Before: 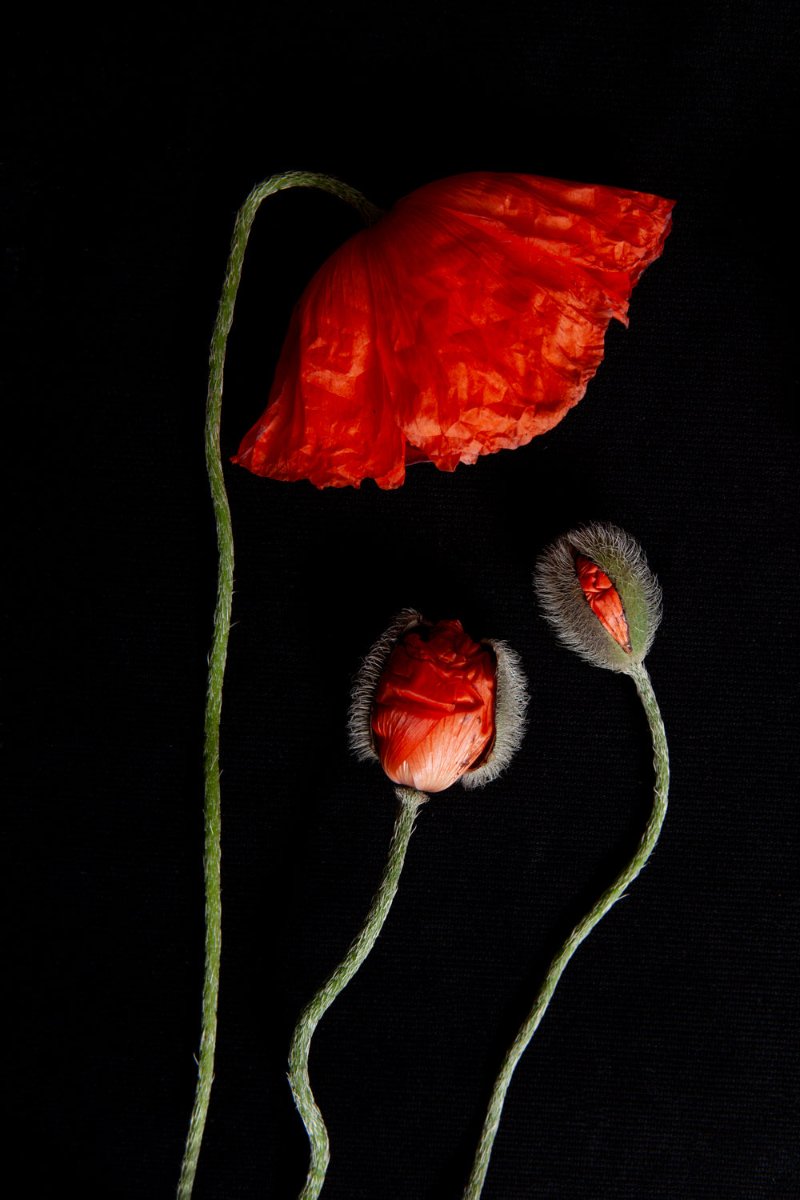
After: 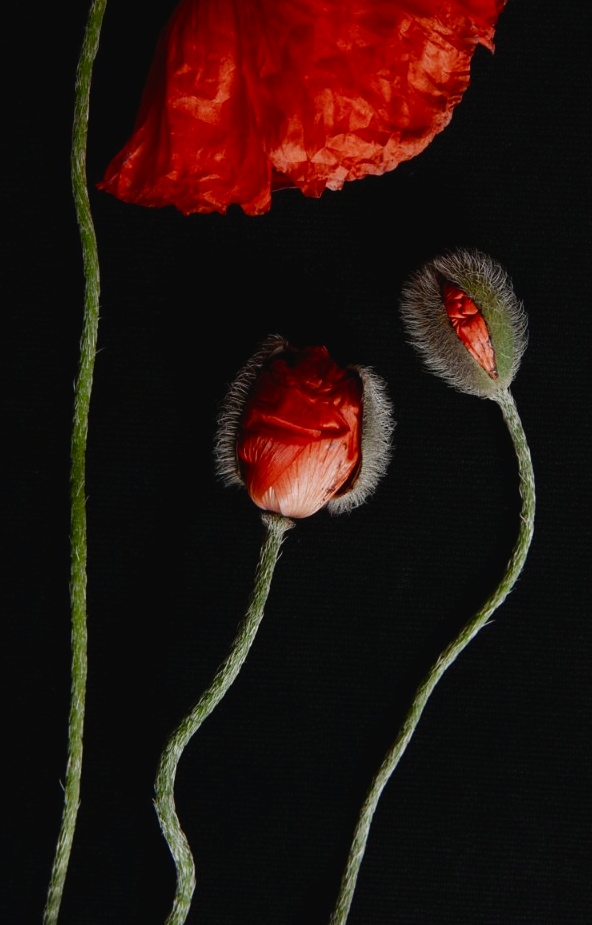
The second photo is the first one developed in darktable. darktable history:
color balance rgb: shadows lift › luminance -10%, shadows lift › chroma 1%, shadows lift › hue 113°, power › luminance -15%, highlights gain › chroma 0.2%, highlights gain › hue 333°, global offset › luminance 0.5%, perceptual saturation grading › global saturation 20%, perceptual saturation grading › highlights -50%, perceptual saturation grading › shadows 25%, contrast -10%
crop: left 16.871%, top 22.857%, right 9.116%
